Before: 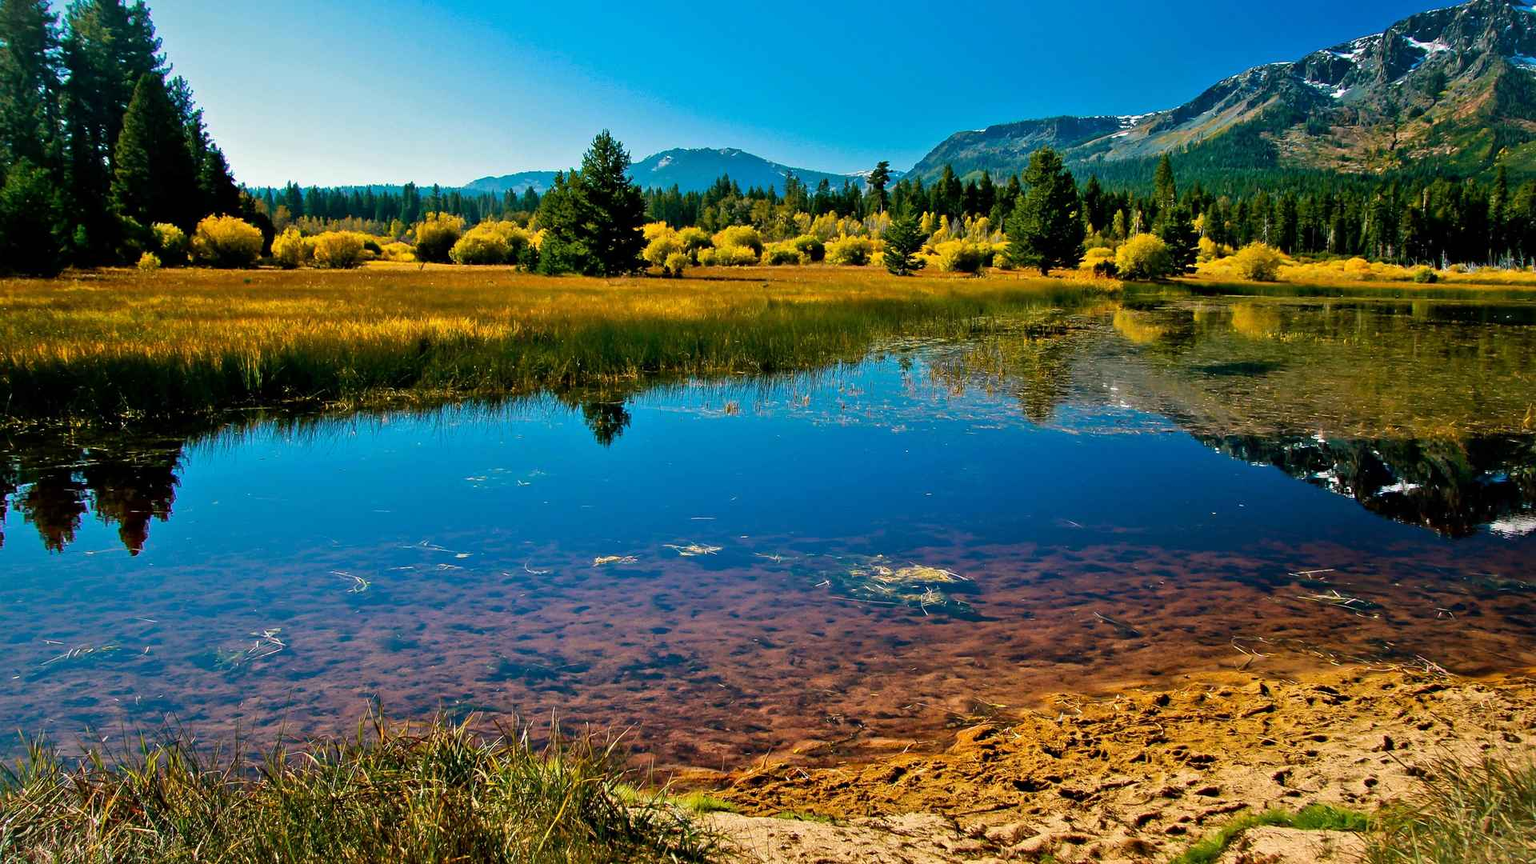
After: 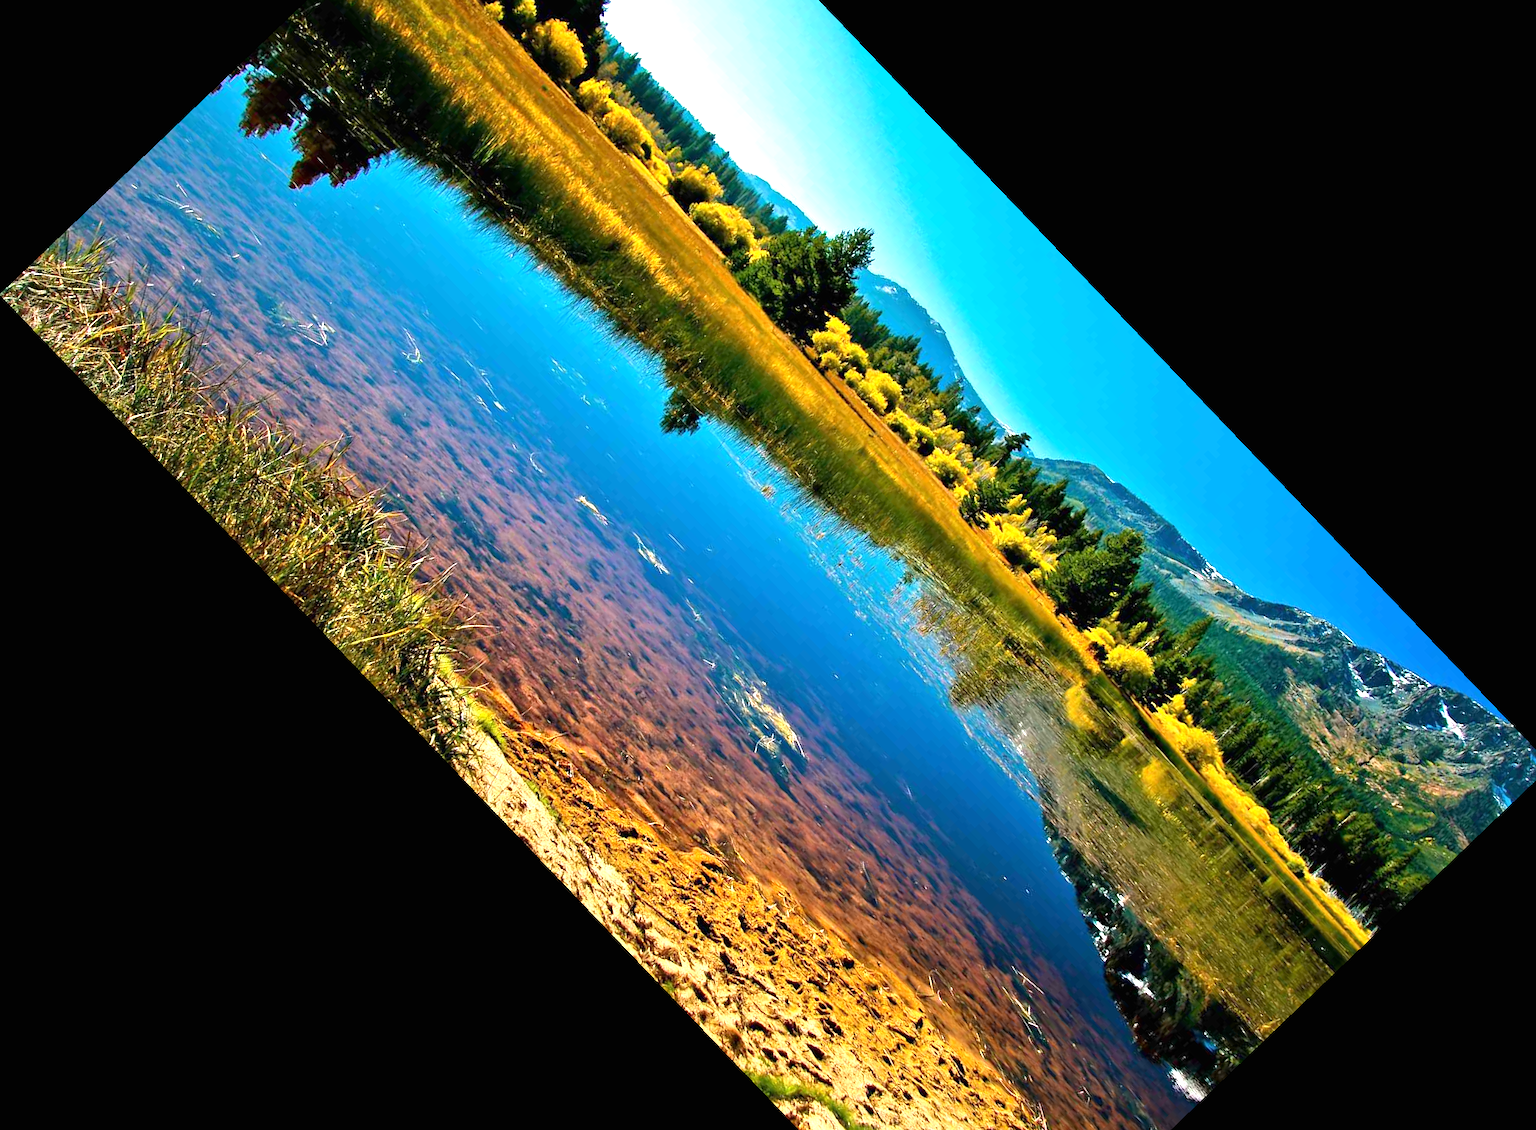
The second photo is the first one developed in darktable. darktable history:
crop and rotate: angle -46.26°, top 16.234%, right 0.912%, bottom 11.704%
exposure: black level correction 0, exposure 0.953 EV, compensate exposure bias true, compensate highlight preservation false
